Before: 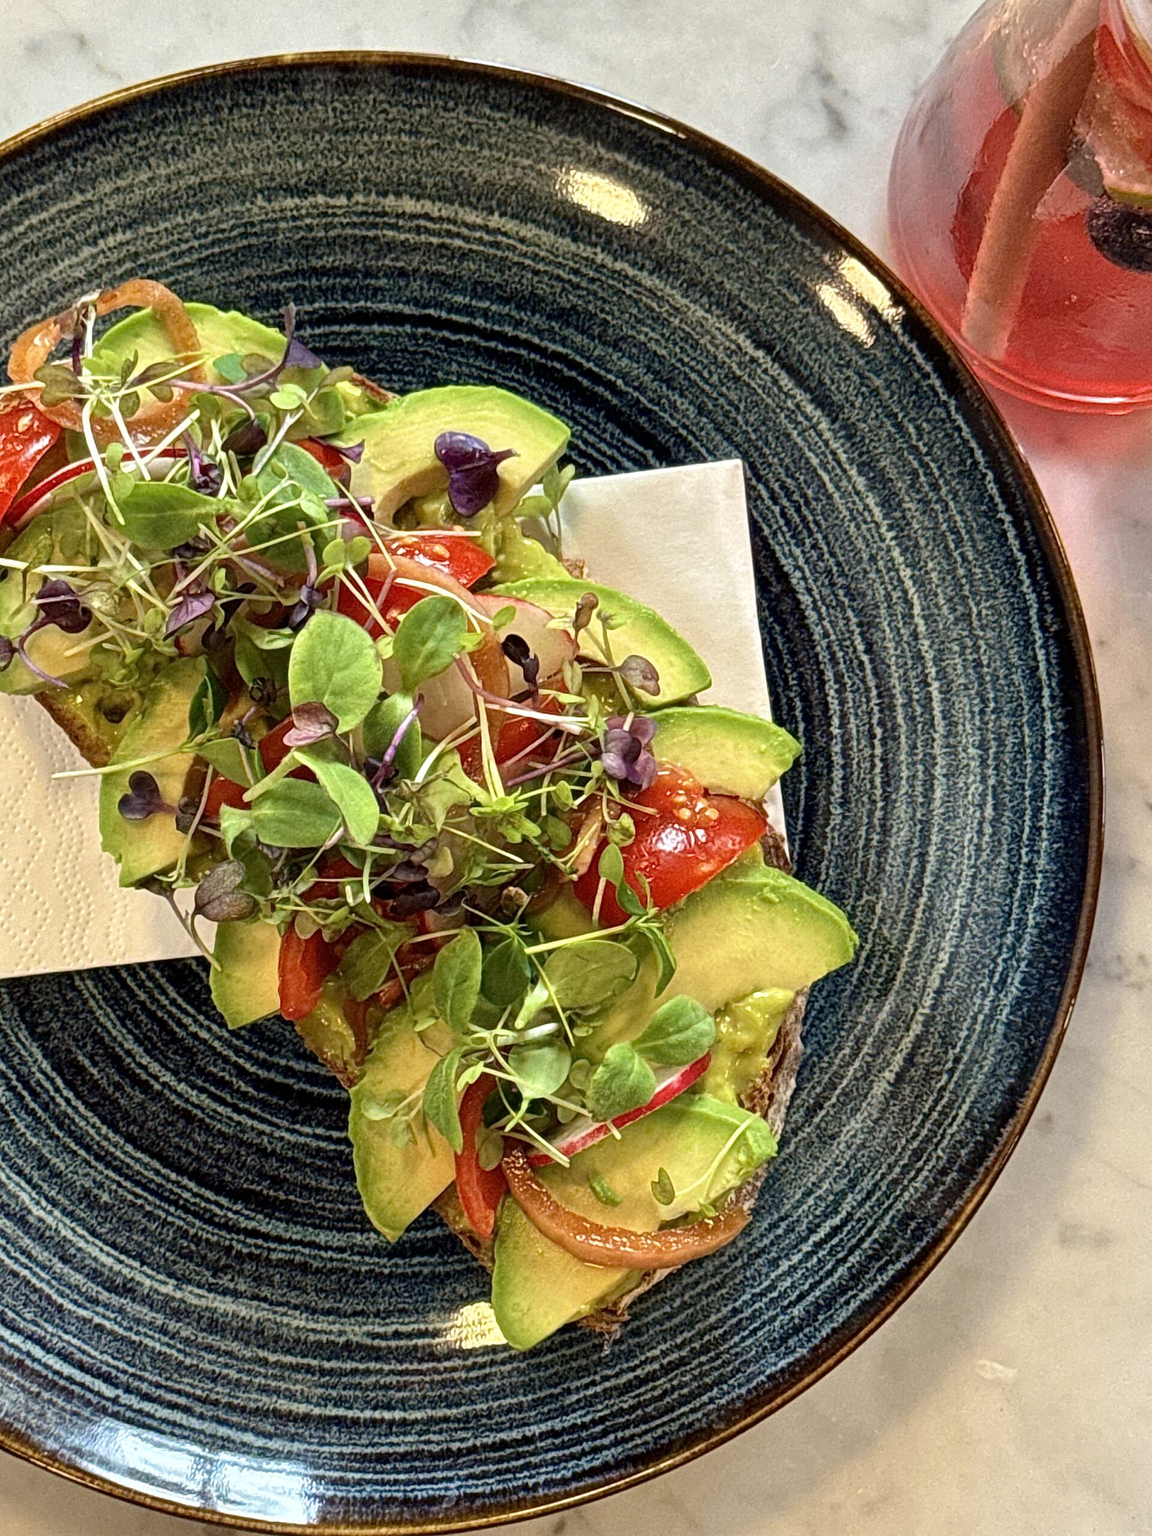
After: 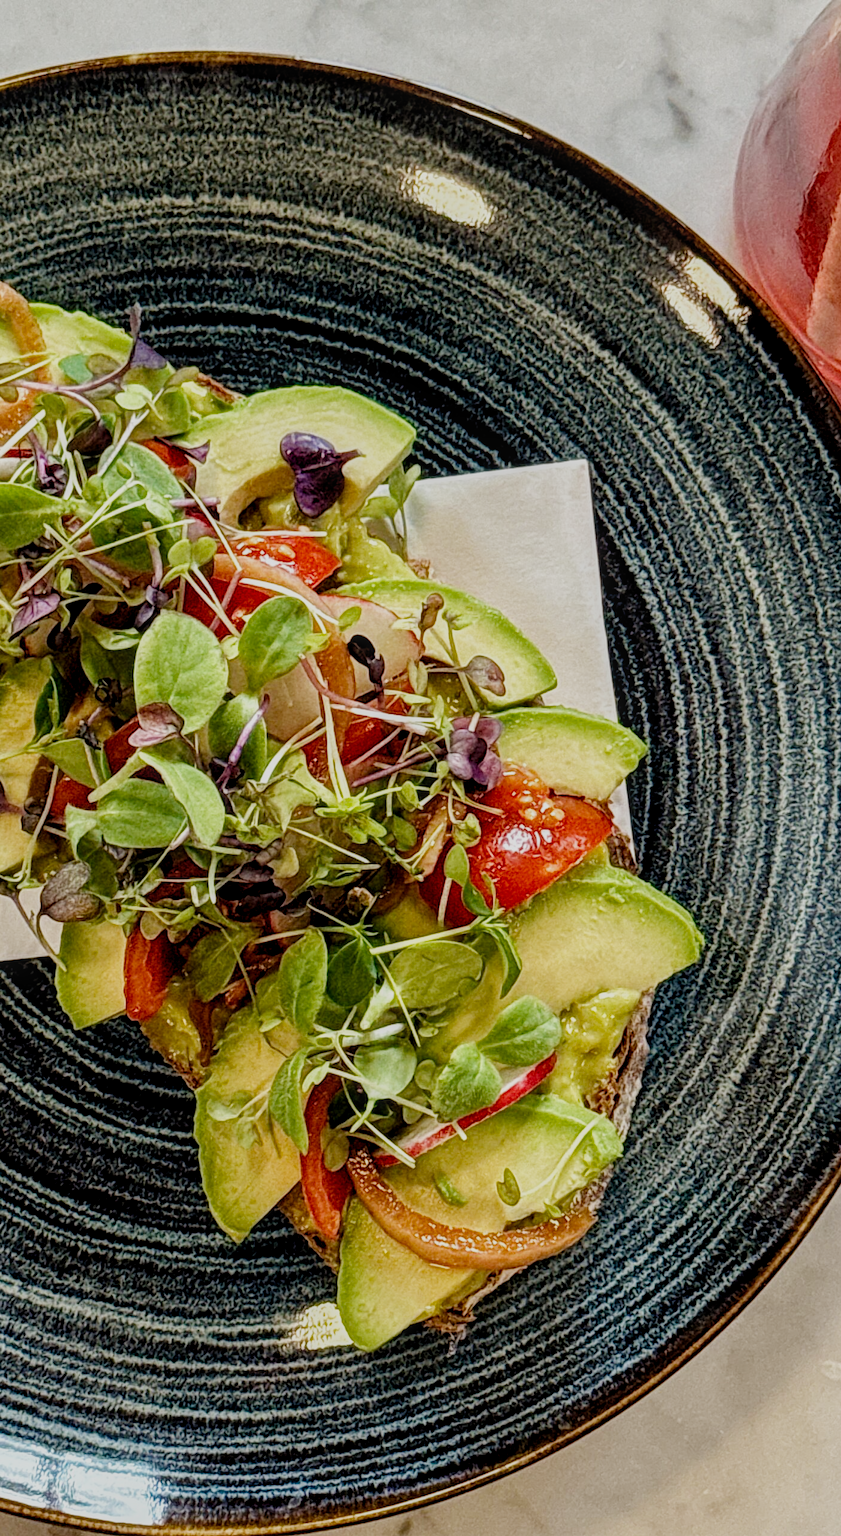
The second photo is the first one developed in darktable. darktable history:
contrast brightness saturation: contrast 0.006, saturation -0.056
filmic rgb: black relative exposure -7.65 EV, white relative exposure 4.56 EV, hardness 3.61, add noise in highlights 0.002, preserve chrominance no, color science v3 (2019), use custom middle-gray values true, contrast in highlights soft
crop: left 13.484%, right 13.472%
local contrast: on, module defaults
